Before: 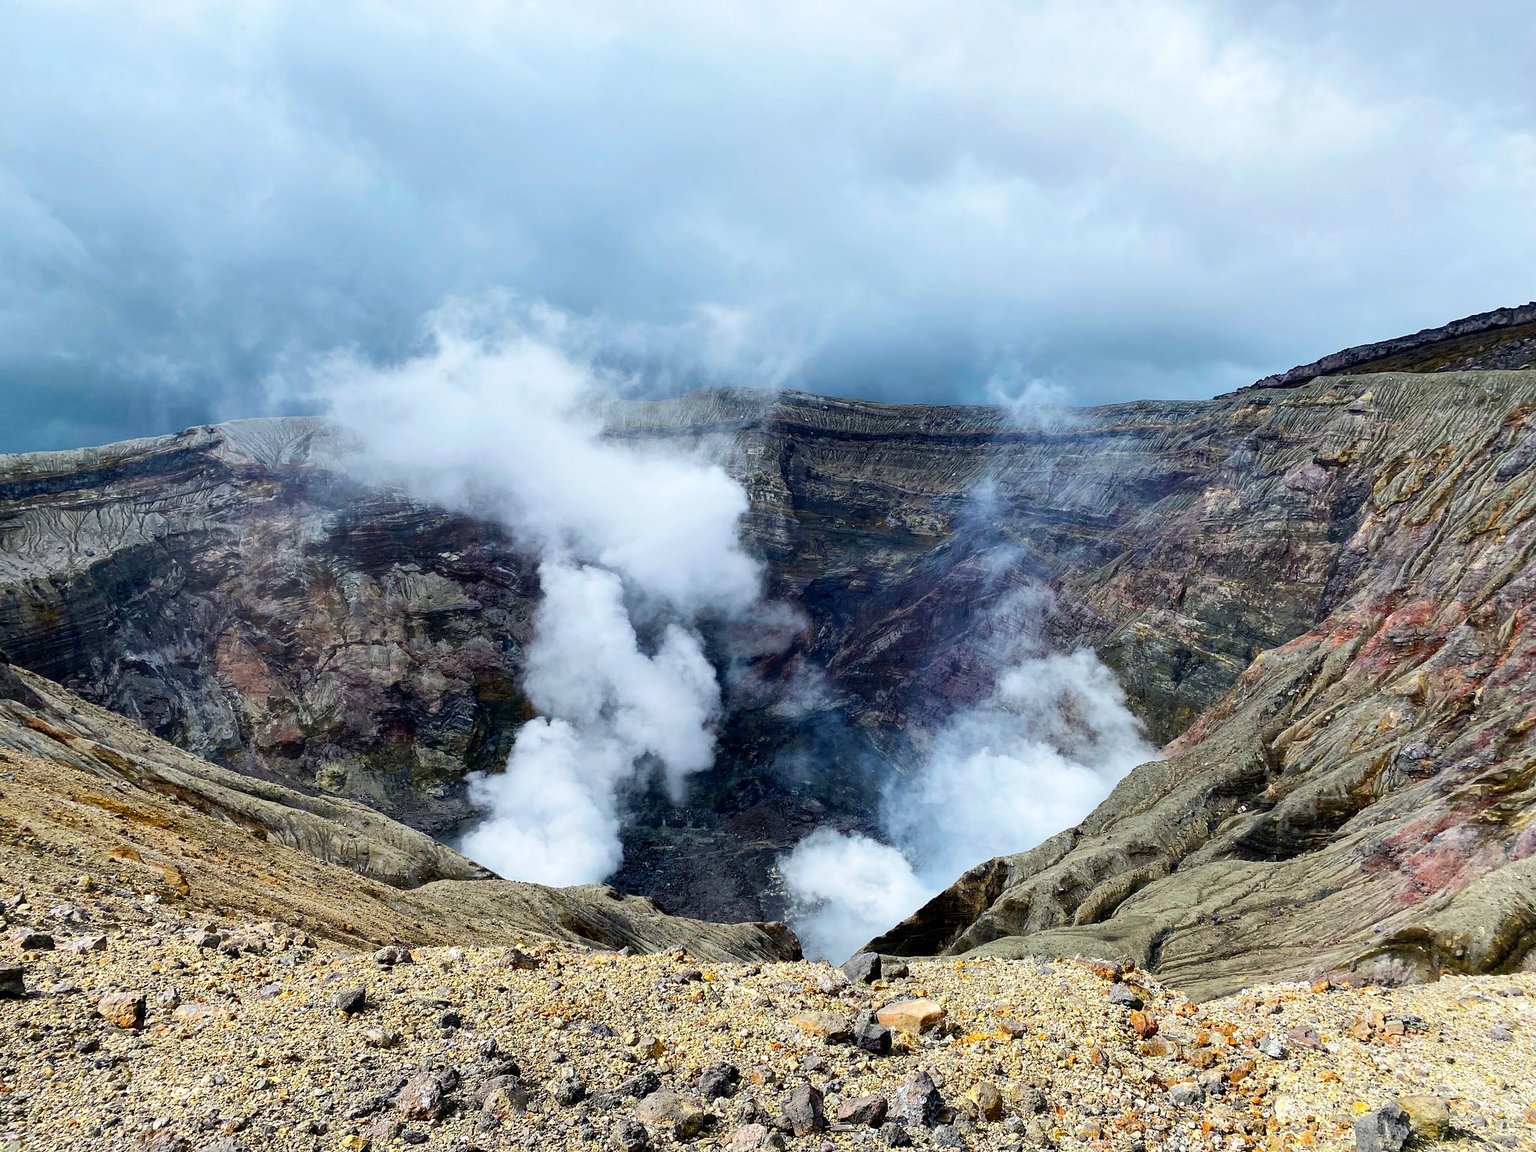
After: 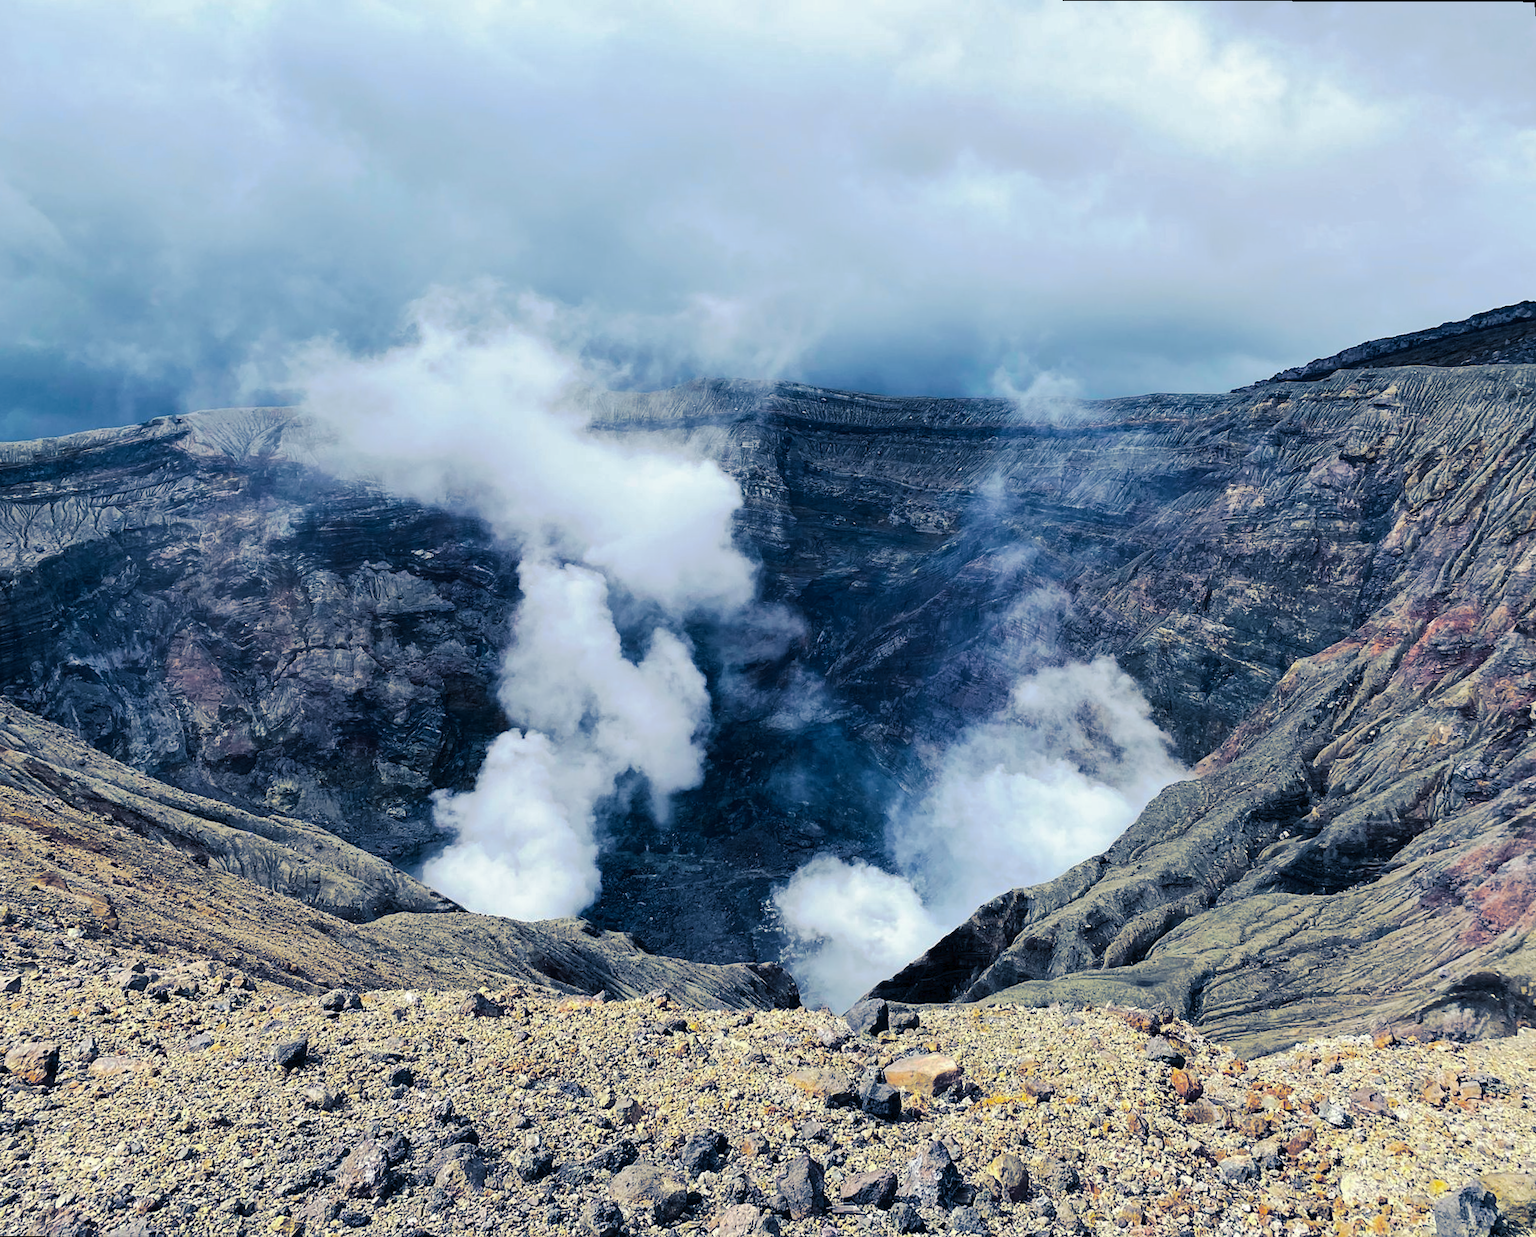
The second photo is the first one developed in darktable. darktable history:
rotate and perspective: rotation 0.215°, lens shift (vertical) -0.139, crop left 0.069, crop right 0.939, crop top 0.002, crop bottom 0.996
tone curve: curves: ch0 [(0, 0) (0.003, 0.032) (0.011, 0.04) (0.025, 0.058) (0.044, 0.084) (0.069, 0.107) (0.1, 0.13) (0.136, 0.158) (0.177, 0.193) (0.224, 0.236) (0.277, 0.283) (0.335, 0.335) (0.399, 0.399) (0.468, 0.467) (0.543, 0.533) (0.623, 0.612) (0.709, 0.698) (0.801, 0.776) (0.898, 0.848) (1, 1)], preserve colors none
split-toning: shadows › hue 226.8°, shadows › saturation 0.84
